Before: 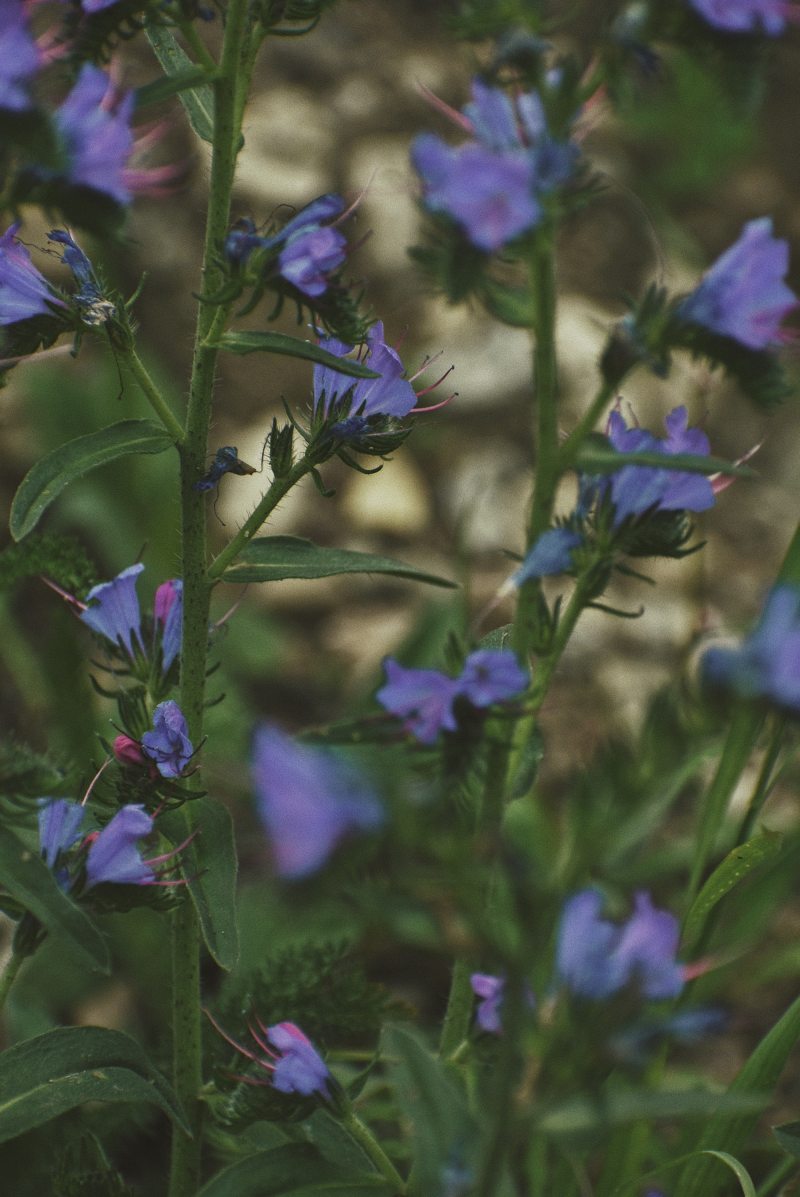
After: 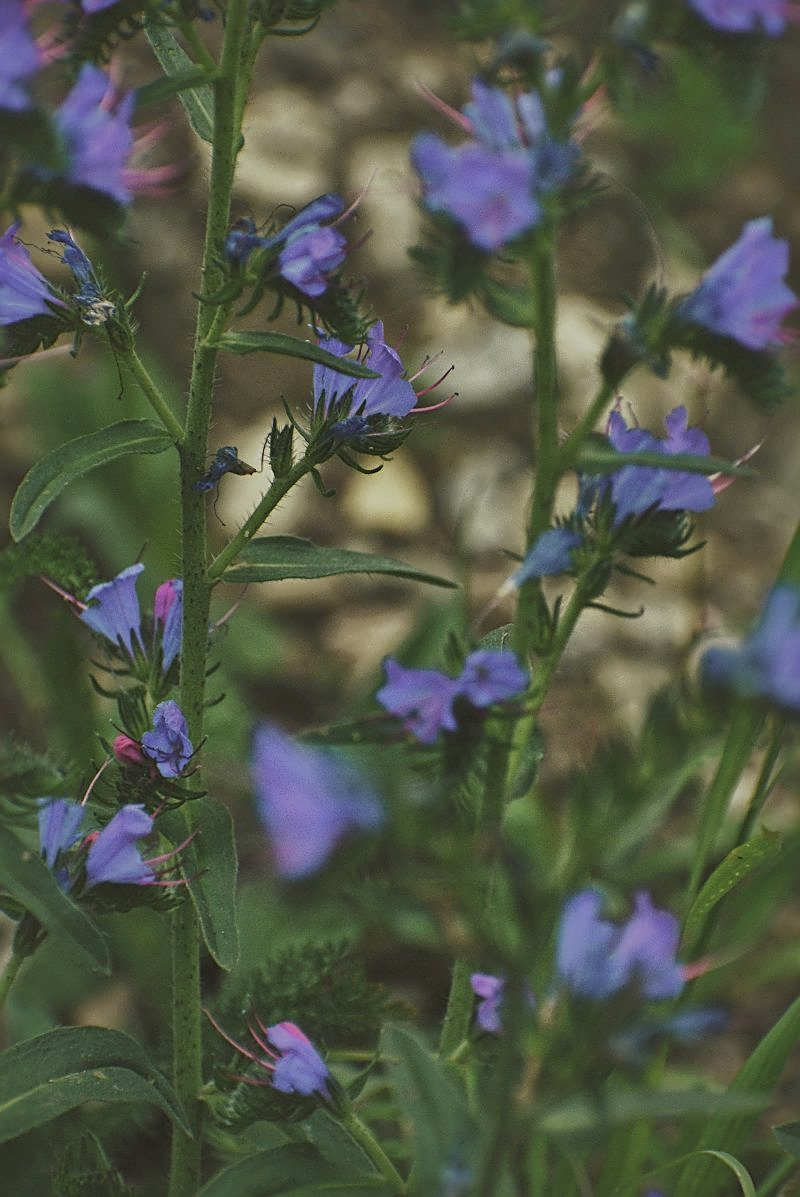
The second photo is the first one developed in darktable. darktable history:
shadows and highlights: on, module defaults
white balance: emerald 1
sharpen: on, module defaults
